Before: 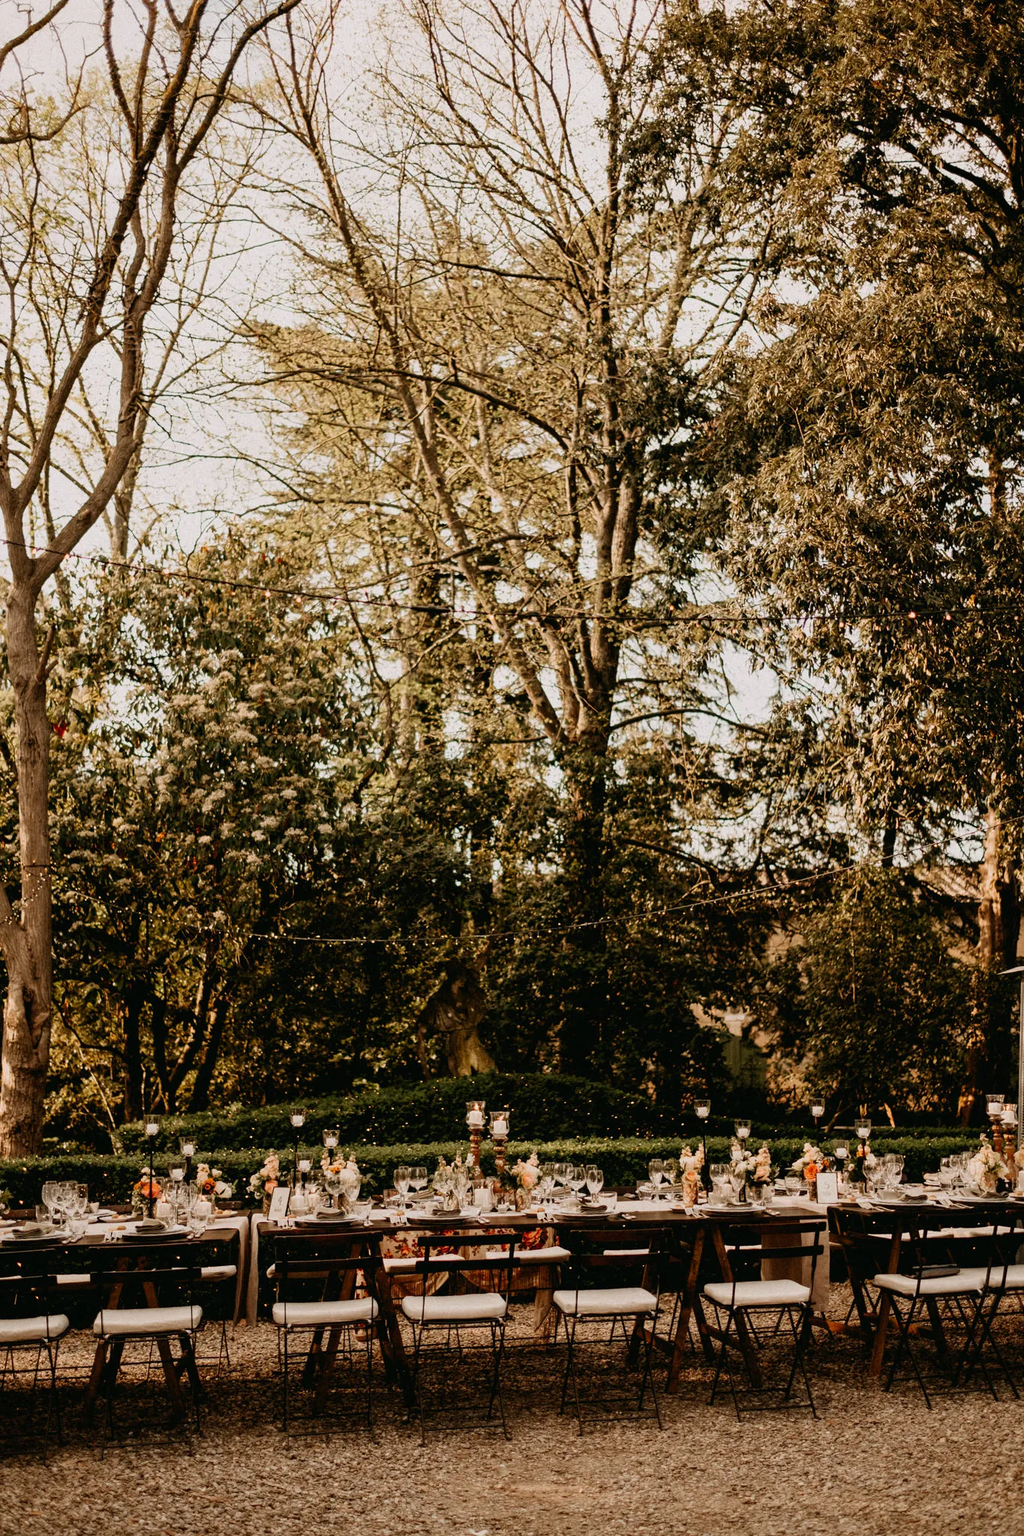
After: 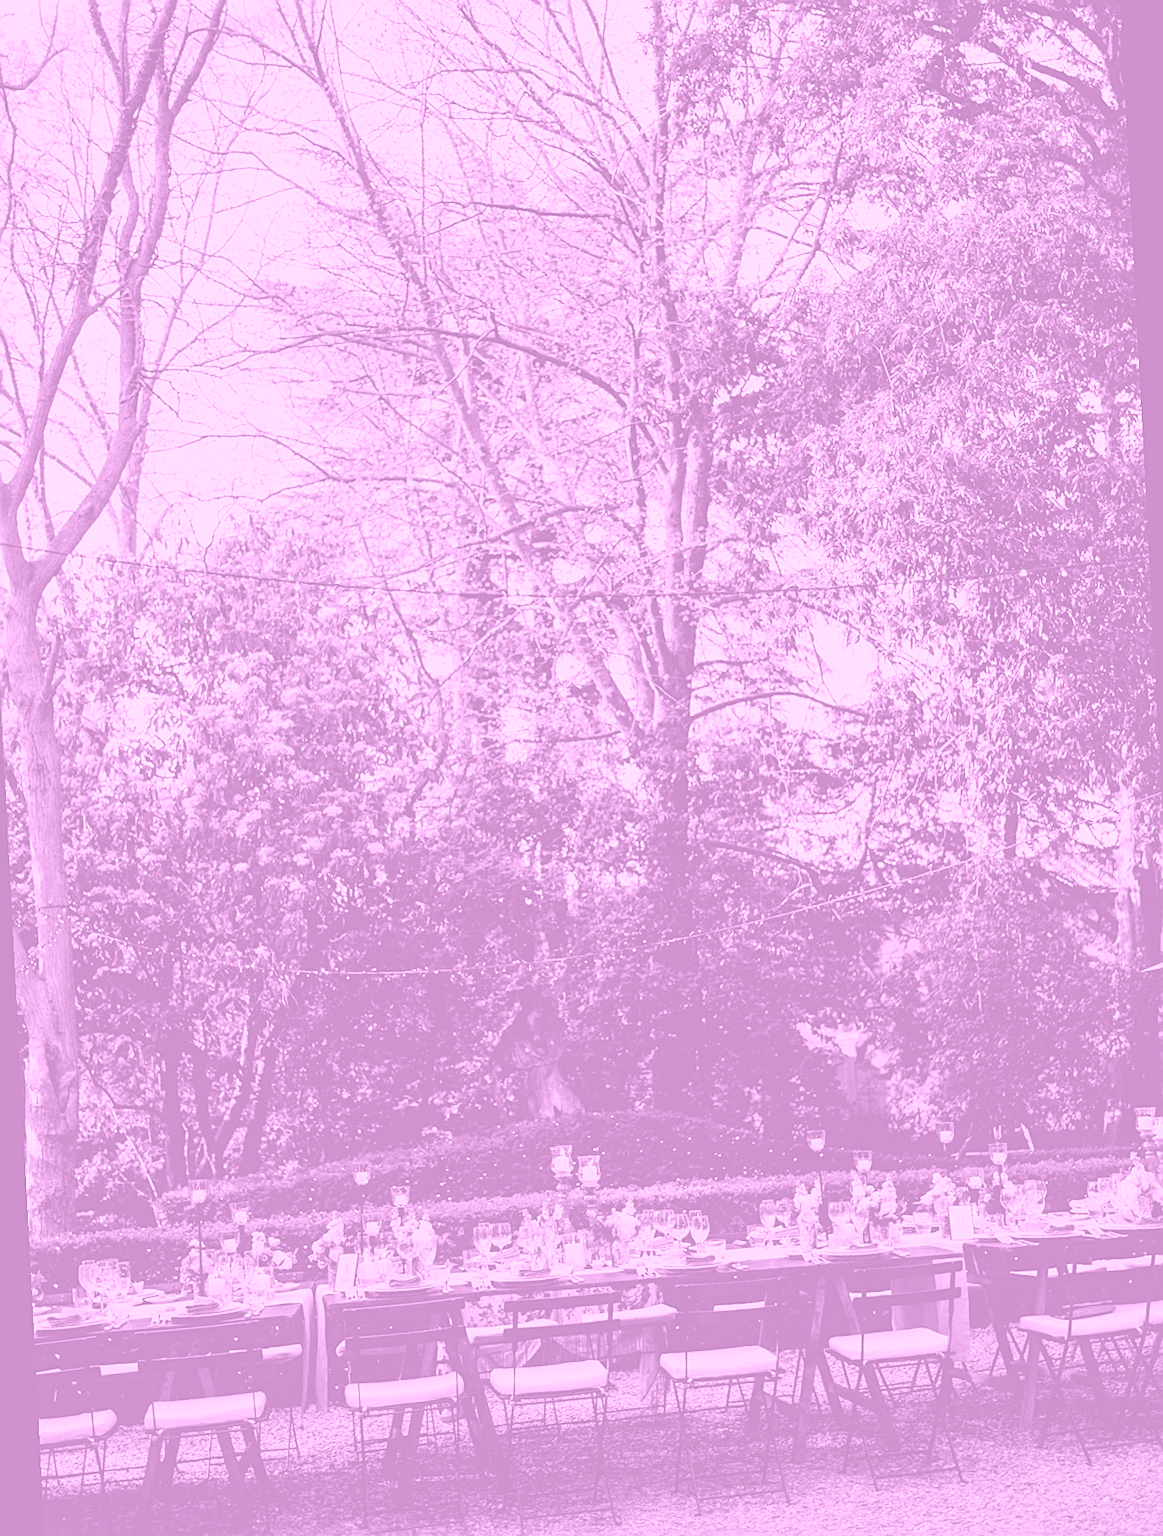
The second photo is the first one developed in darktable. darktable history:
rotate and perspective: rotation -3°, crop left 0.031, crop right 0.968, crop top 0.07, crop bottom 0.93
contrast equalizer: octaves 7, y [[0.524 ×6], [0.512 ×6], [0.379 ×6], [0 ×6], [0 ×6]]
colorize: hue 331.2°, saturation 75%, source mix 30.28%, lightness 70.52%, version 1
sharpen: on, module defaults
